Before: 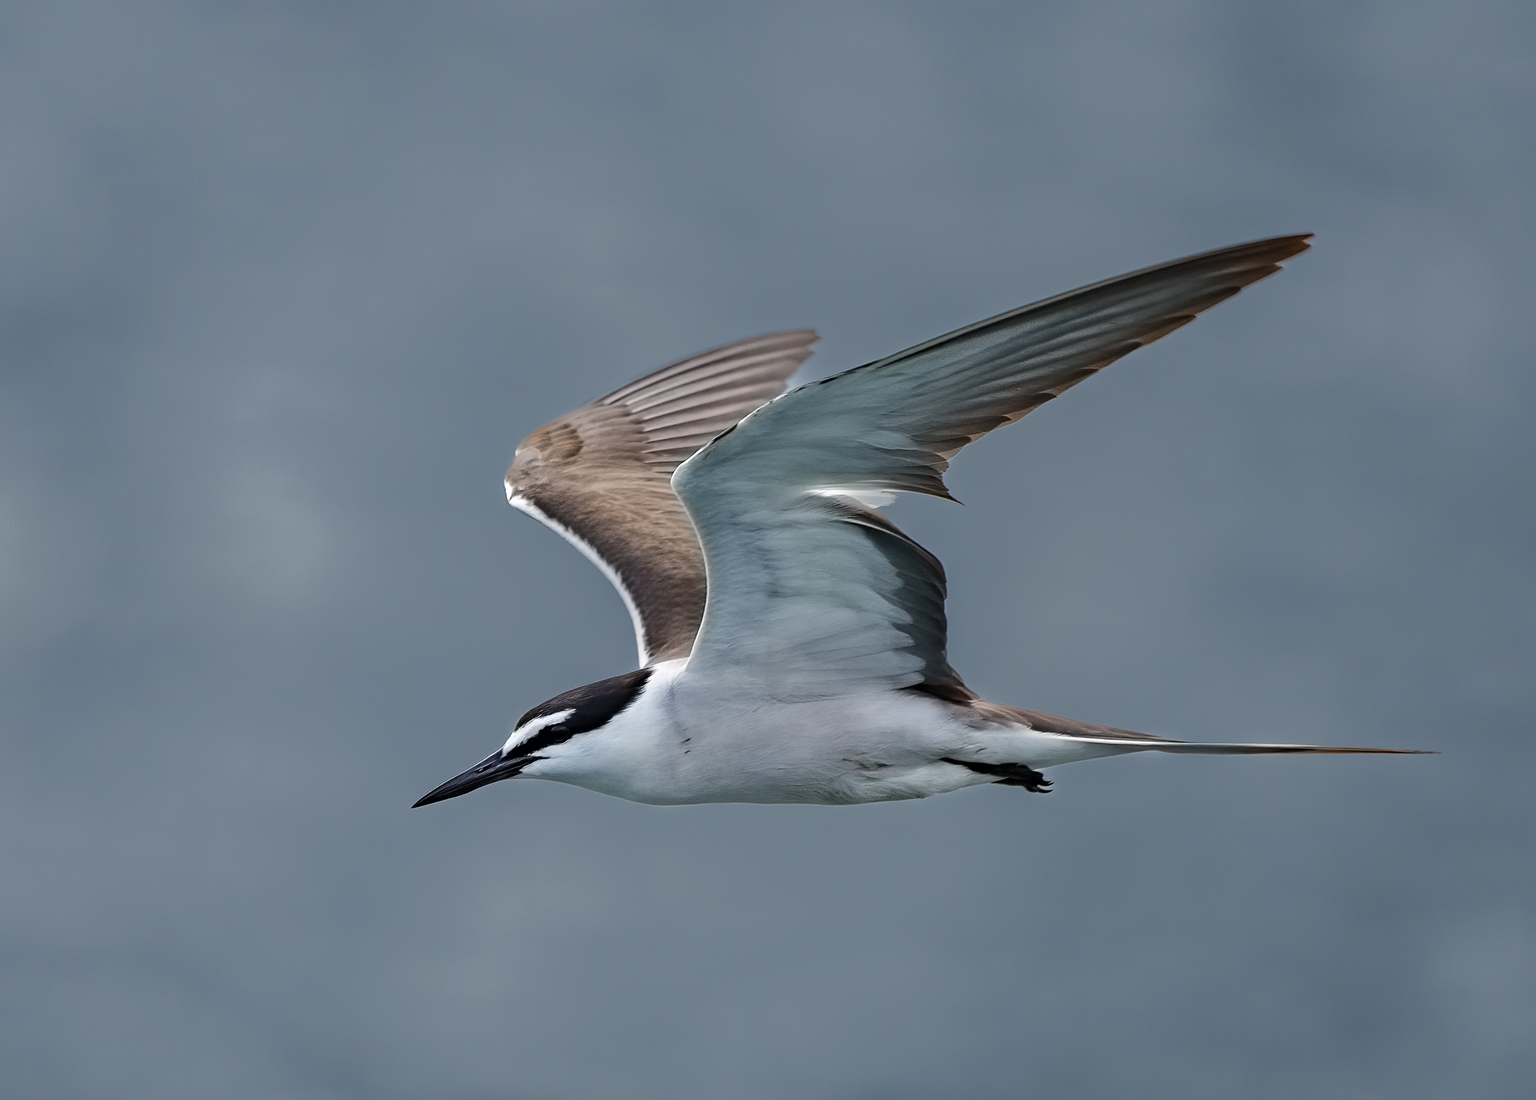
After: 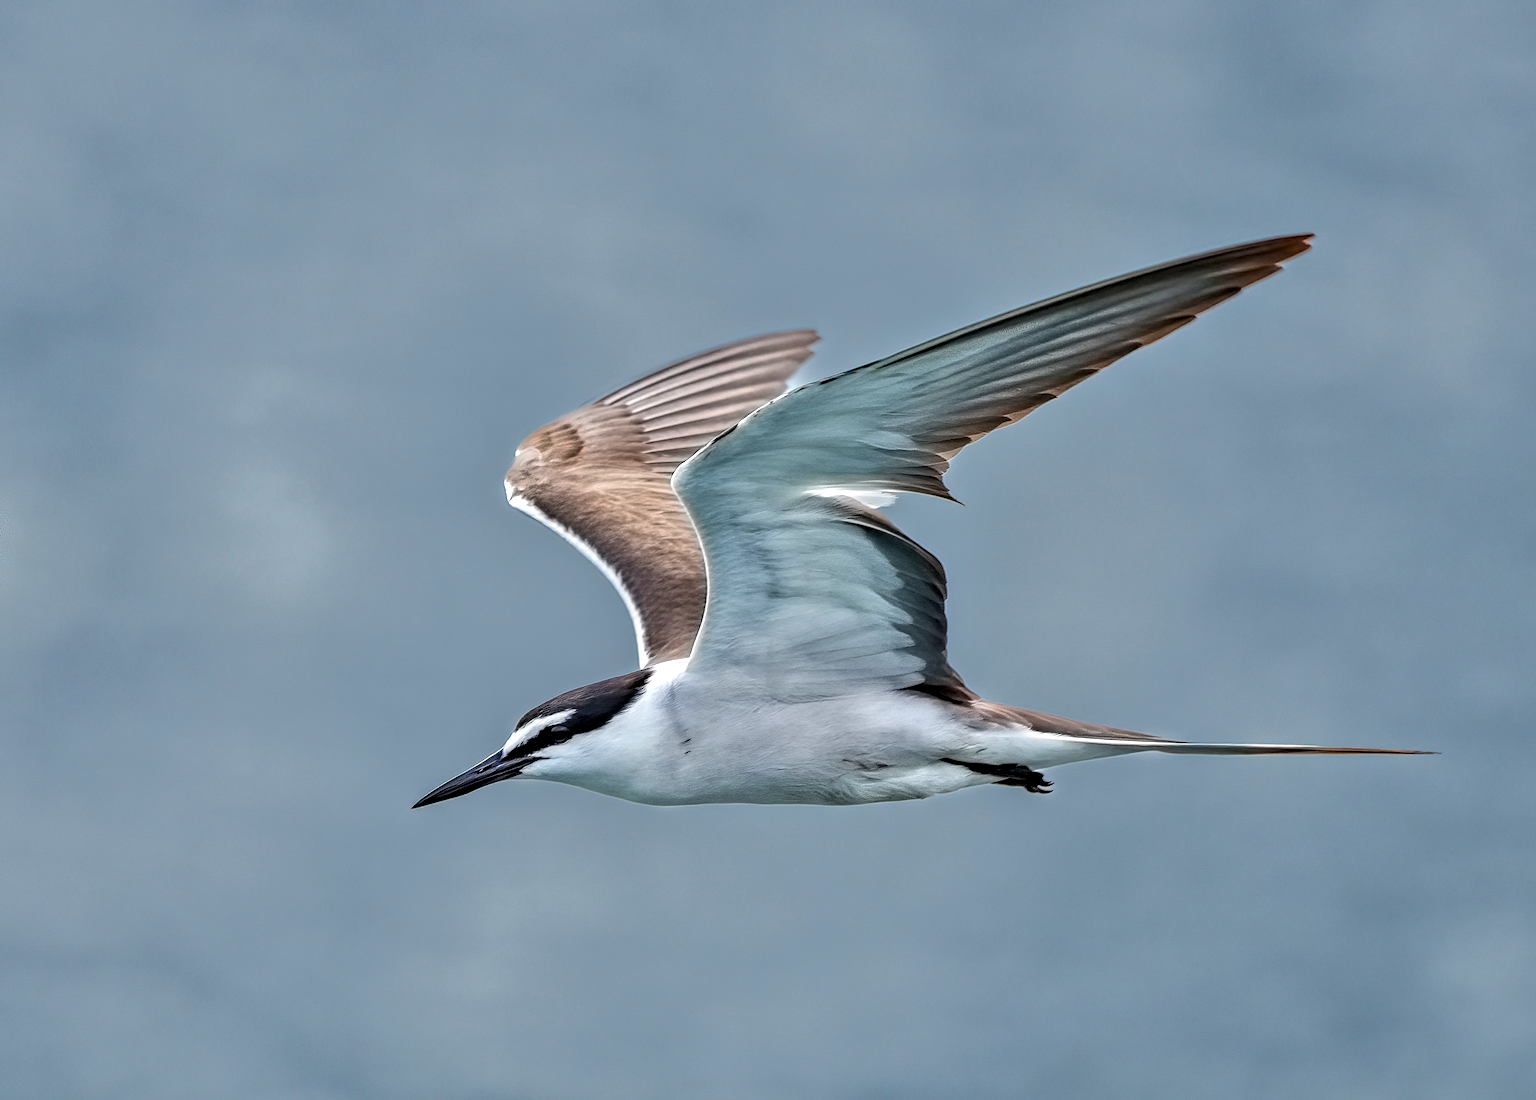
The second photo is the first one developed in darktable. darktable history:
tone equalizer: -7 EV 0.15 EV, -6 EV 0.6 EV, -5 EV 1.15 EV, -4 EV 1.33 EV, -3 EV 1.15 EV, -2 EV 0.6 EV, -1 EV 0.15 EV, mask exposure compensation -0.5 EV
local contrast: detail 150%
